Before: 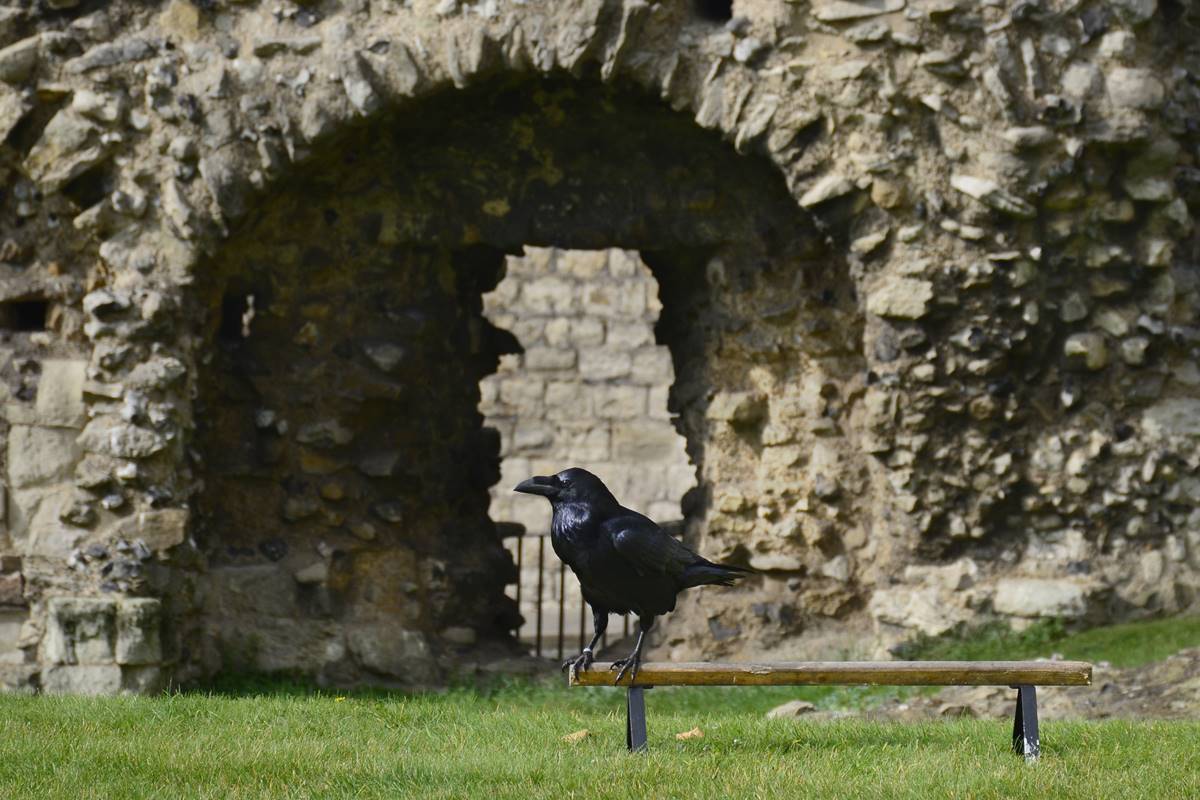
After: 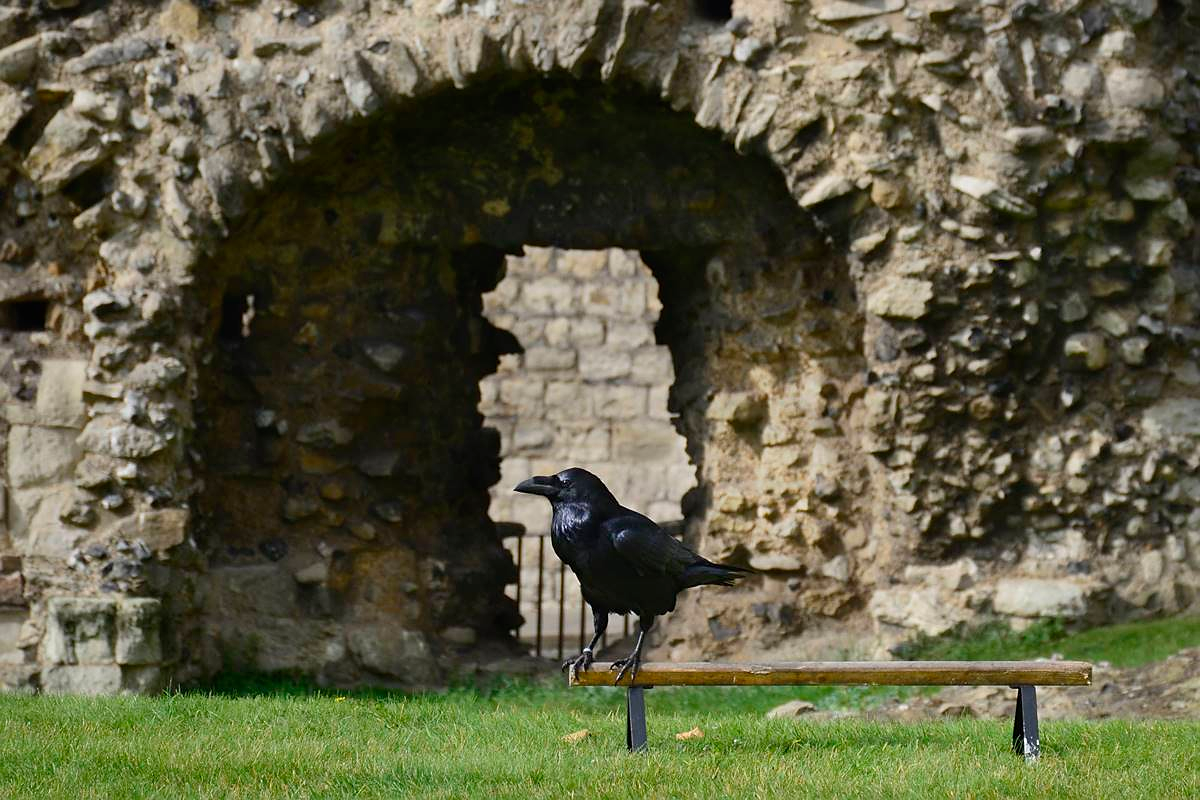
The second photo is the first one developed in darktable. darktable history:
sharpen: radius 0.998
